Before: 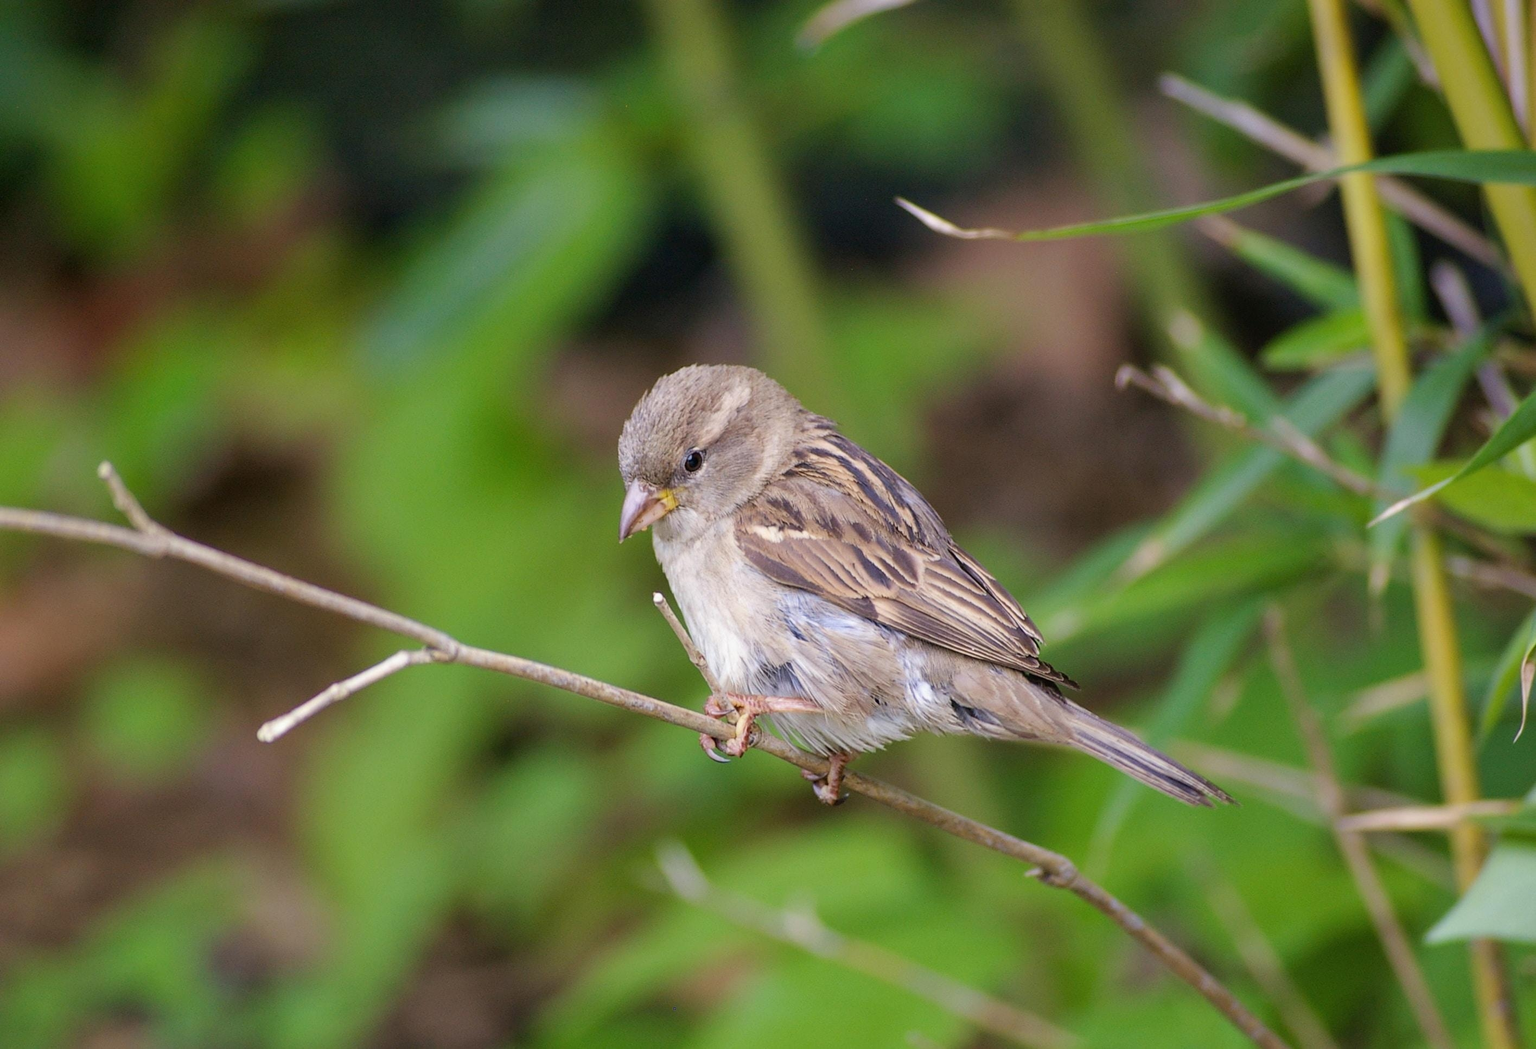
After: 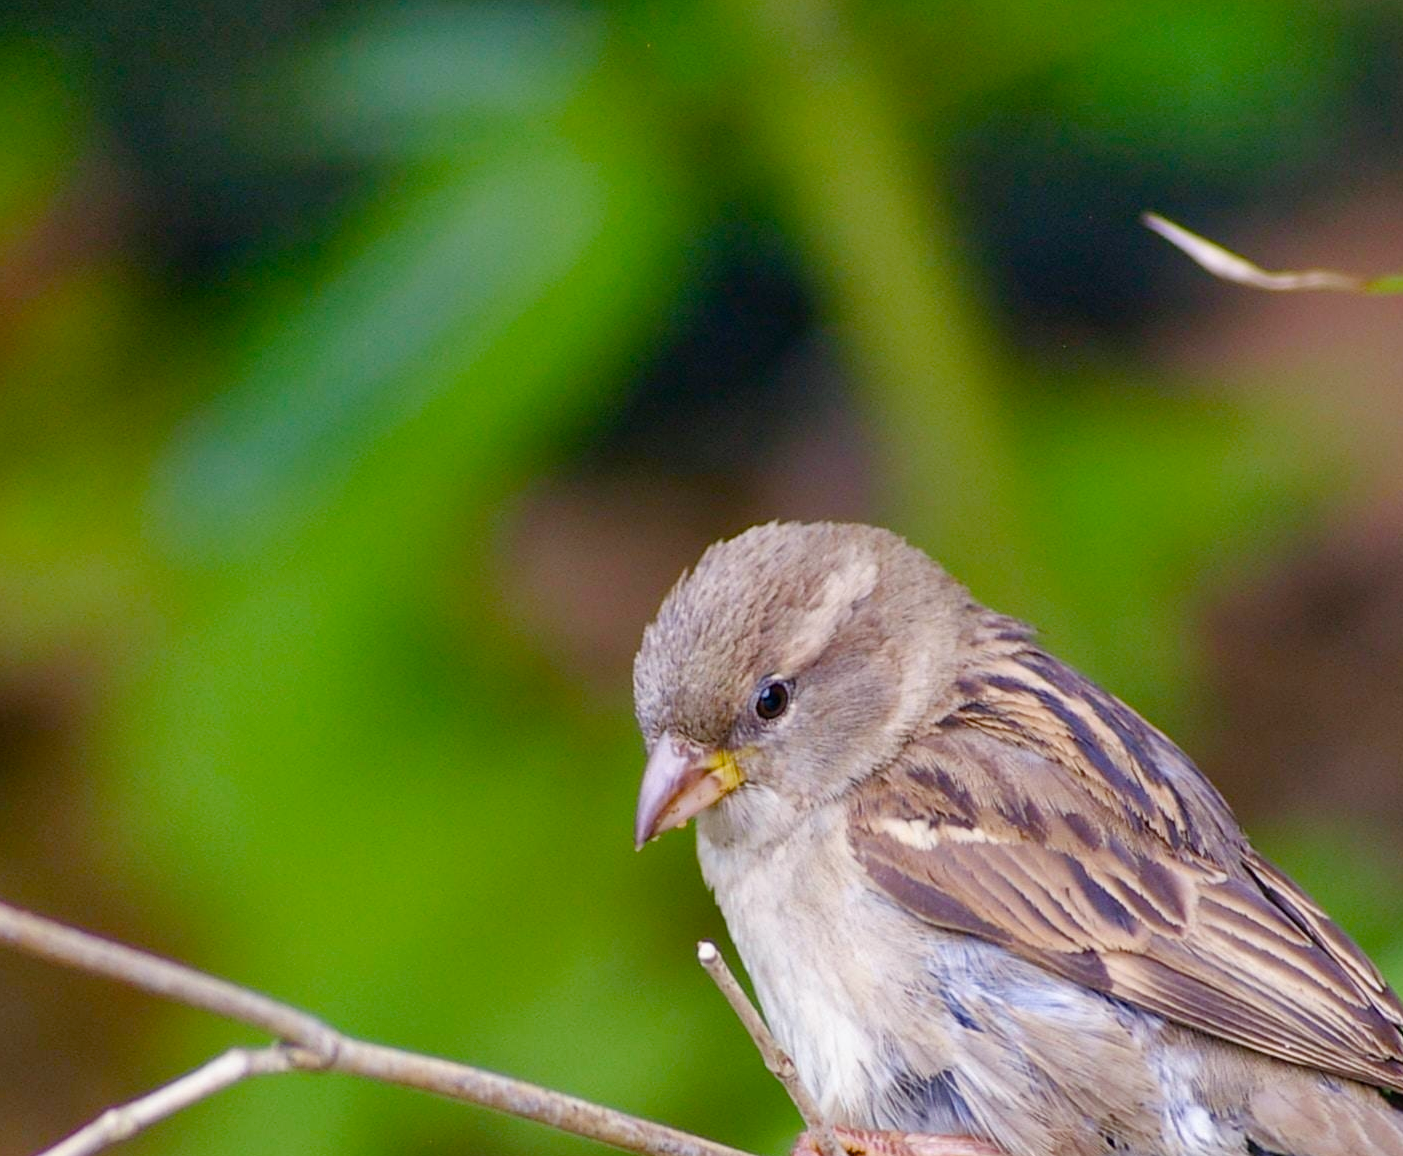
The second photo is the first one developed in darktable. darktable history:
color balance rgb: power › chroma 0.509%, power › hue 260.49°, perceptual saturation grading › global saturation 45.631%, perceptual saturation grading › highlights -50.002%, perceptual saturation grading › shadows 30.723%, global vibrance 12.231%
shadows and highlights: shadows 36.95, highlights -28.02, soften with gaussian
crop: left 17.878%, top 7.781%, right 32.548%, bottom 32.371%
